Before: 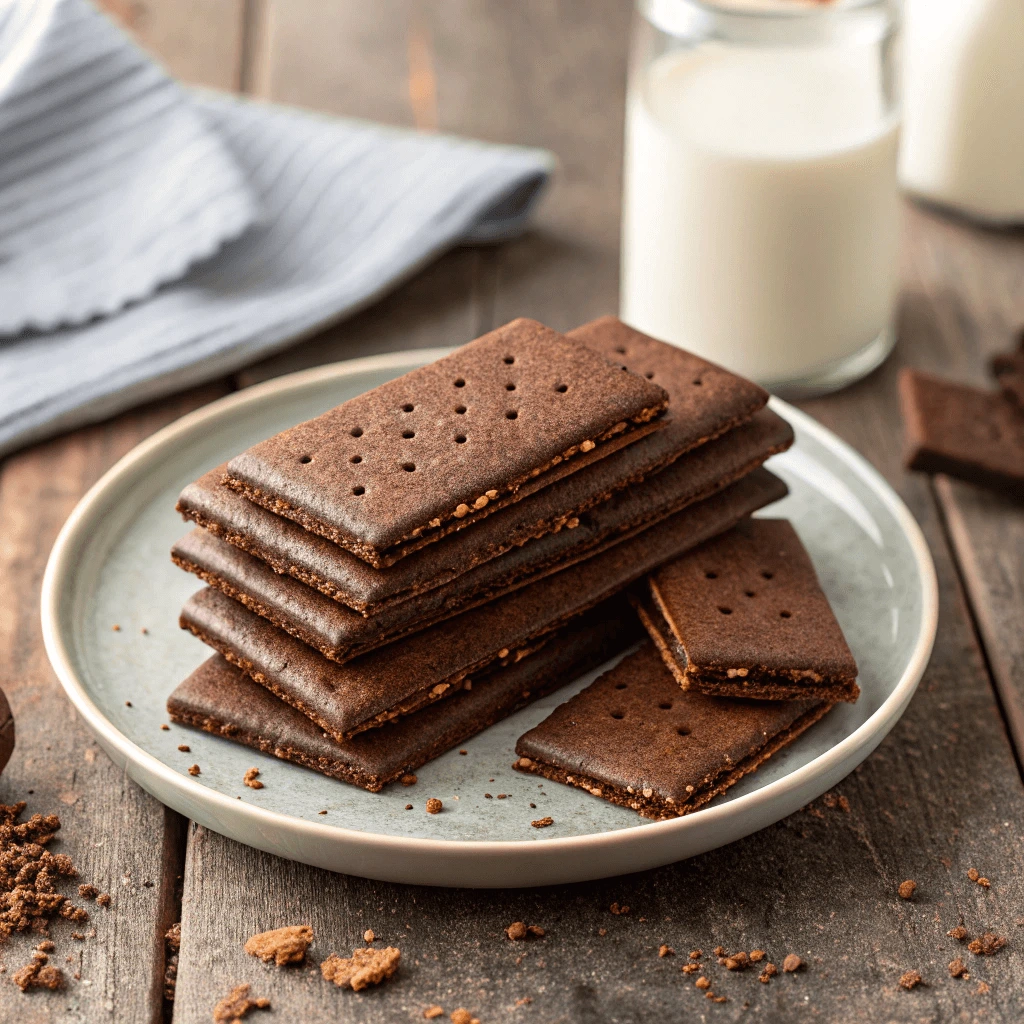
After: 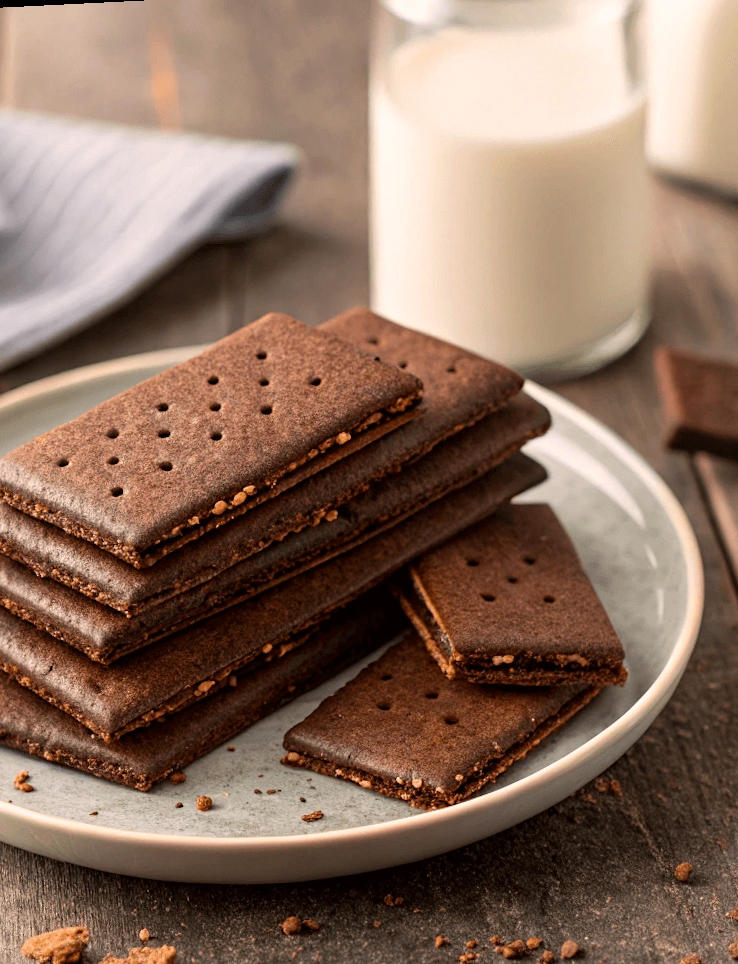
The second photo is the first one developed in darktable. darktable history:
exposure: black level correction 0.001, compensate highlight preservation false
rotate and perspective: rotation -2.22°, lens shift (horizontal) -0.022, automatic cropping off
crop and rotate: left 24.034%, top 2.838%, right 6.406%, bottom 6.299%
color correction: highlights a* 5.81, highlights b* 4.84
